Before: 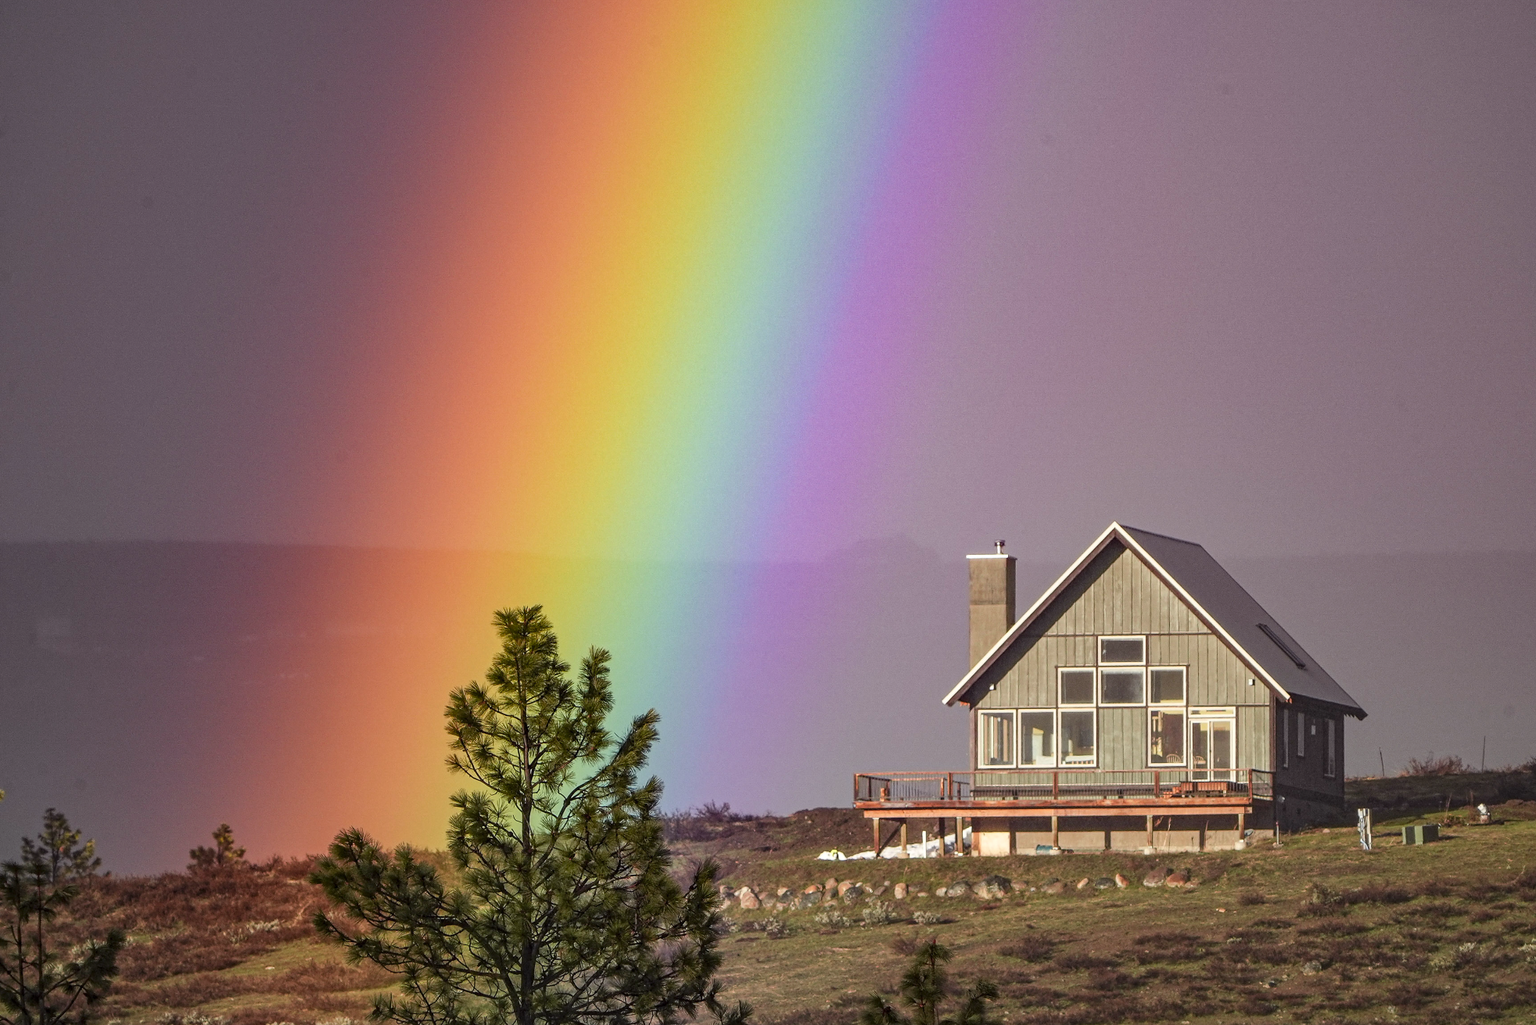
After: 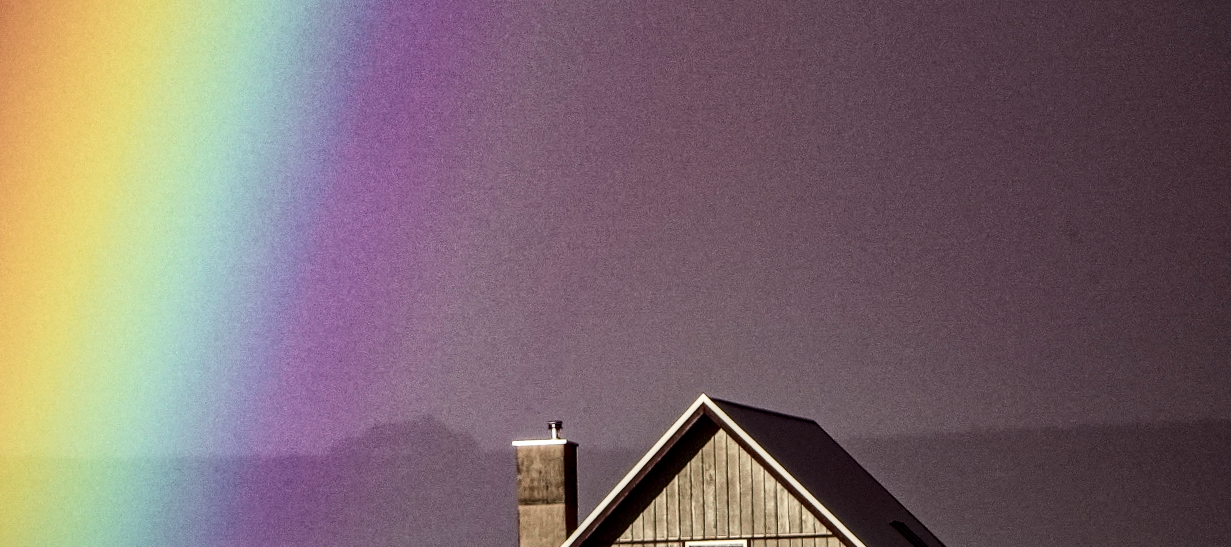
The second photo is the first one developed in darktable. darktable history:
rotate and perspective: rotation -1.32°, lens shift (horizontal) -0.031, crop left 0.015, crop right 0.985, crop top 0.047, crop bottom 0.982
exposure: black level correction 0, exposure -0.721 EV, compensate highlight preservation false
contrast brightness saturation: contrast 0.5, saturation -0.1
velvia: on, module defaults
crop: left 36.005%, top 18.293%, right 0.31%, bottom 38.444%
local contrast: detail 150%
